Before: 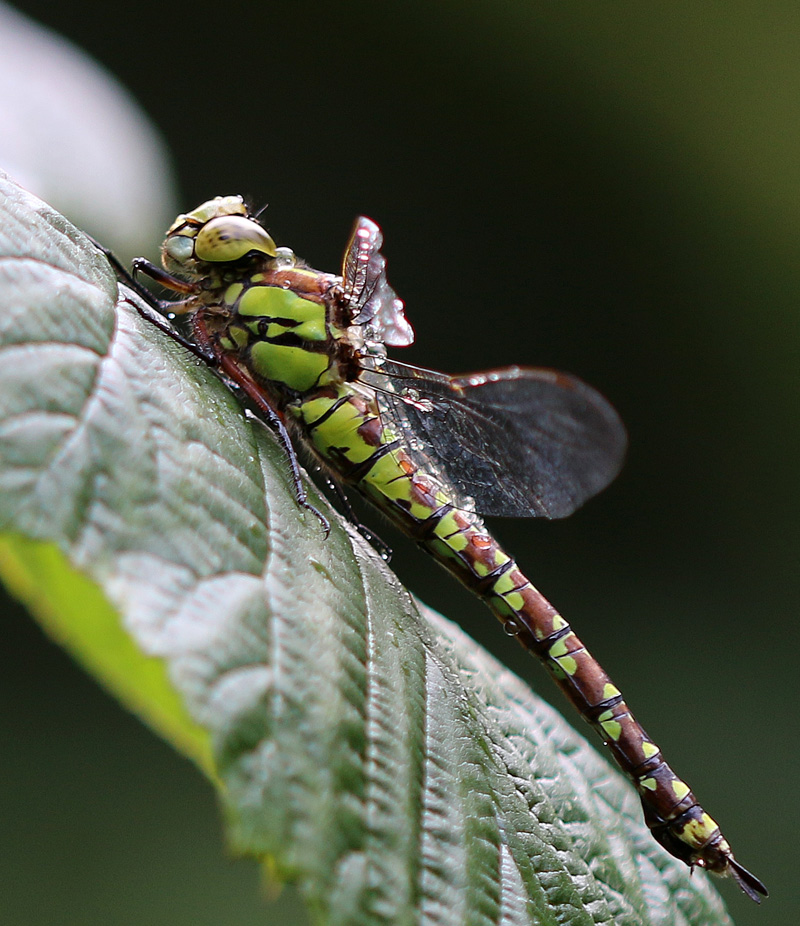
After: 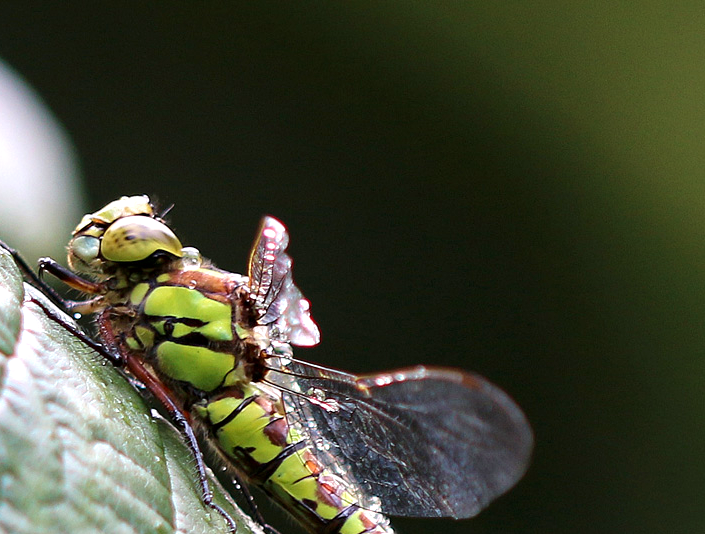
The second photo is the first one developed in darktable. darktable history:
velvia: strength 14.9%
crop and rotate: left 11.755%, bottom 42.301%
exposure: black level correction 0.001, exposure 0.499 EV, compensate exposure bias true, compensate highlight preservation false
local contrast: mode bilateral grid, contrast 20, coarseness 51, detail 119%, midtone range 0.2
